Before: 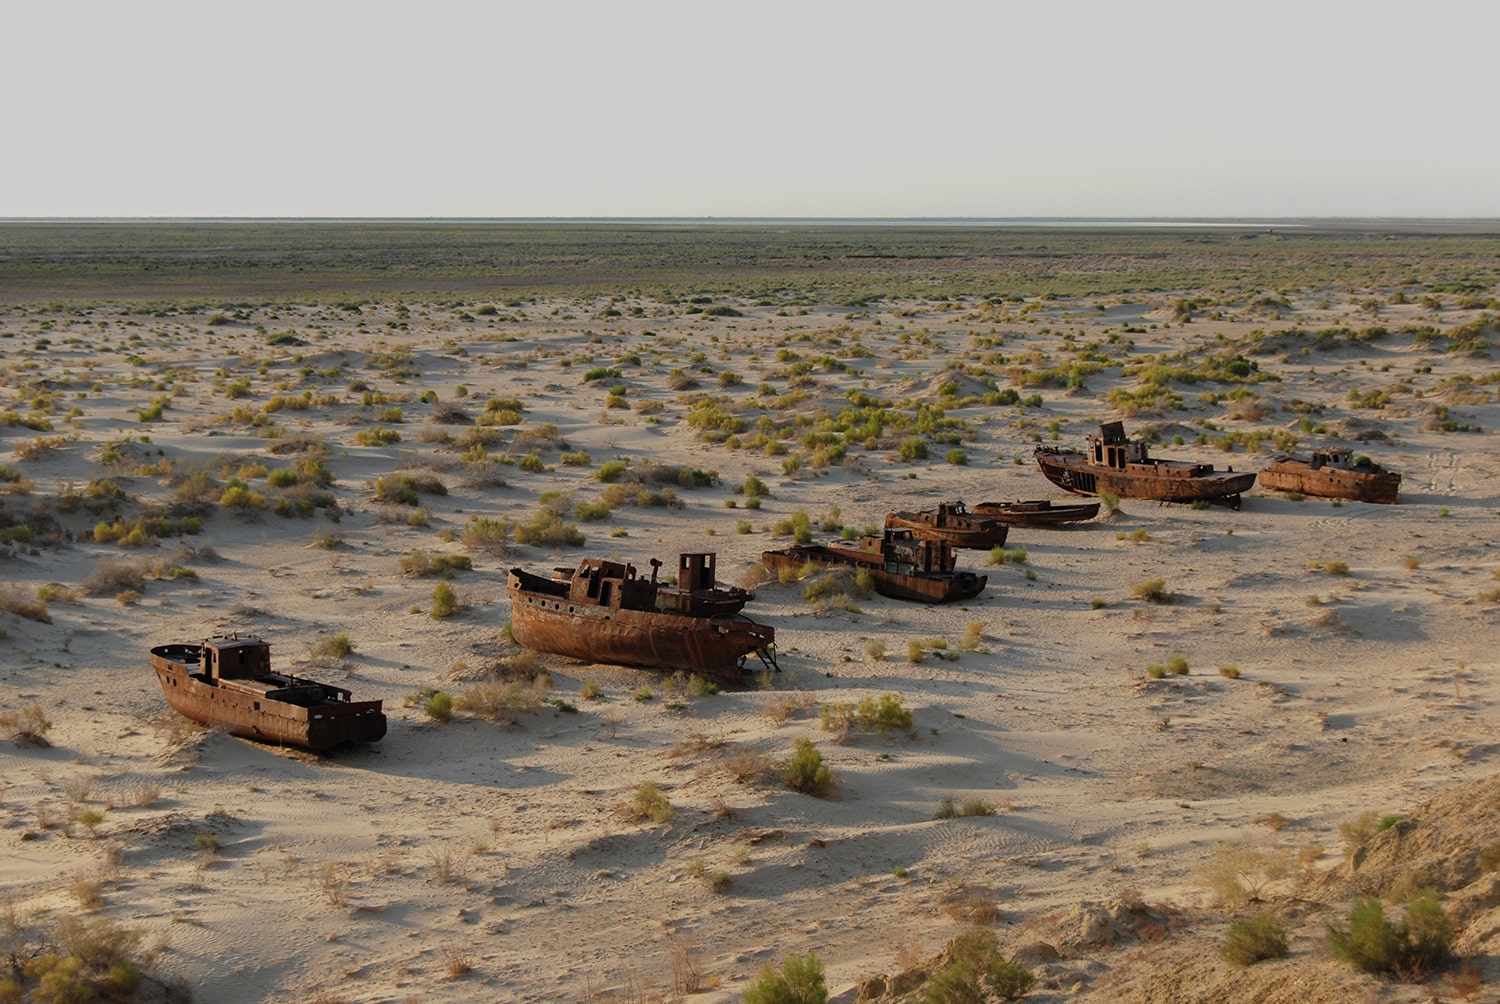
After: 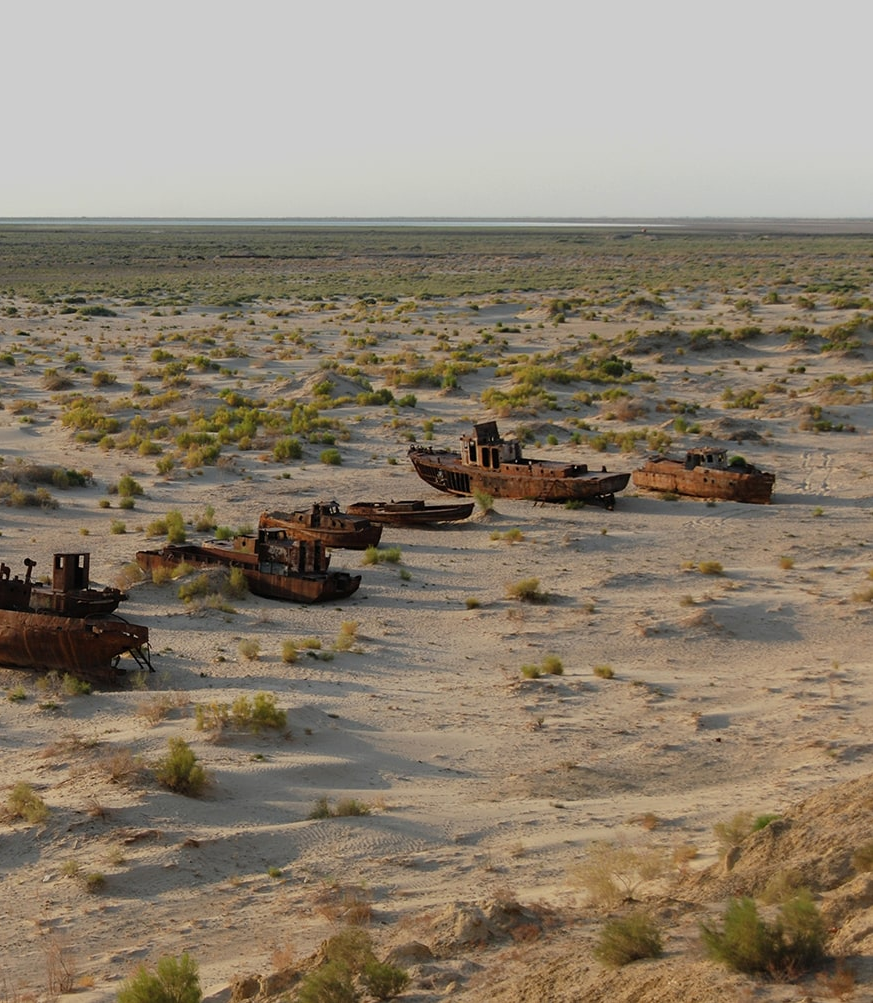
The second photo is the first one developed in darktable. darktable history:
crop: left 41.787%
